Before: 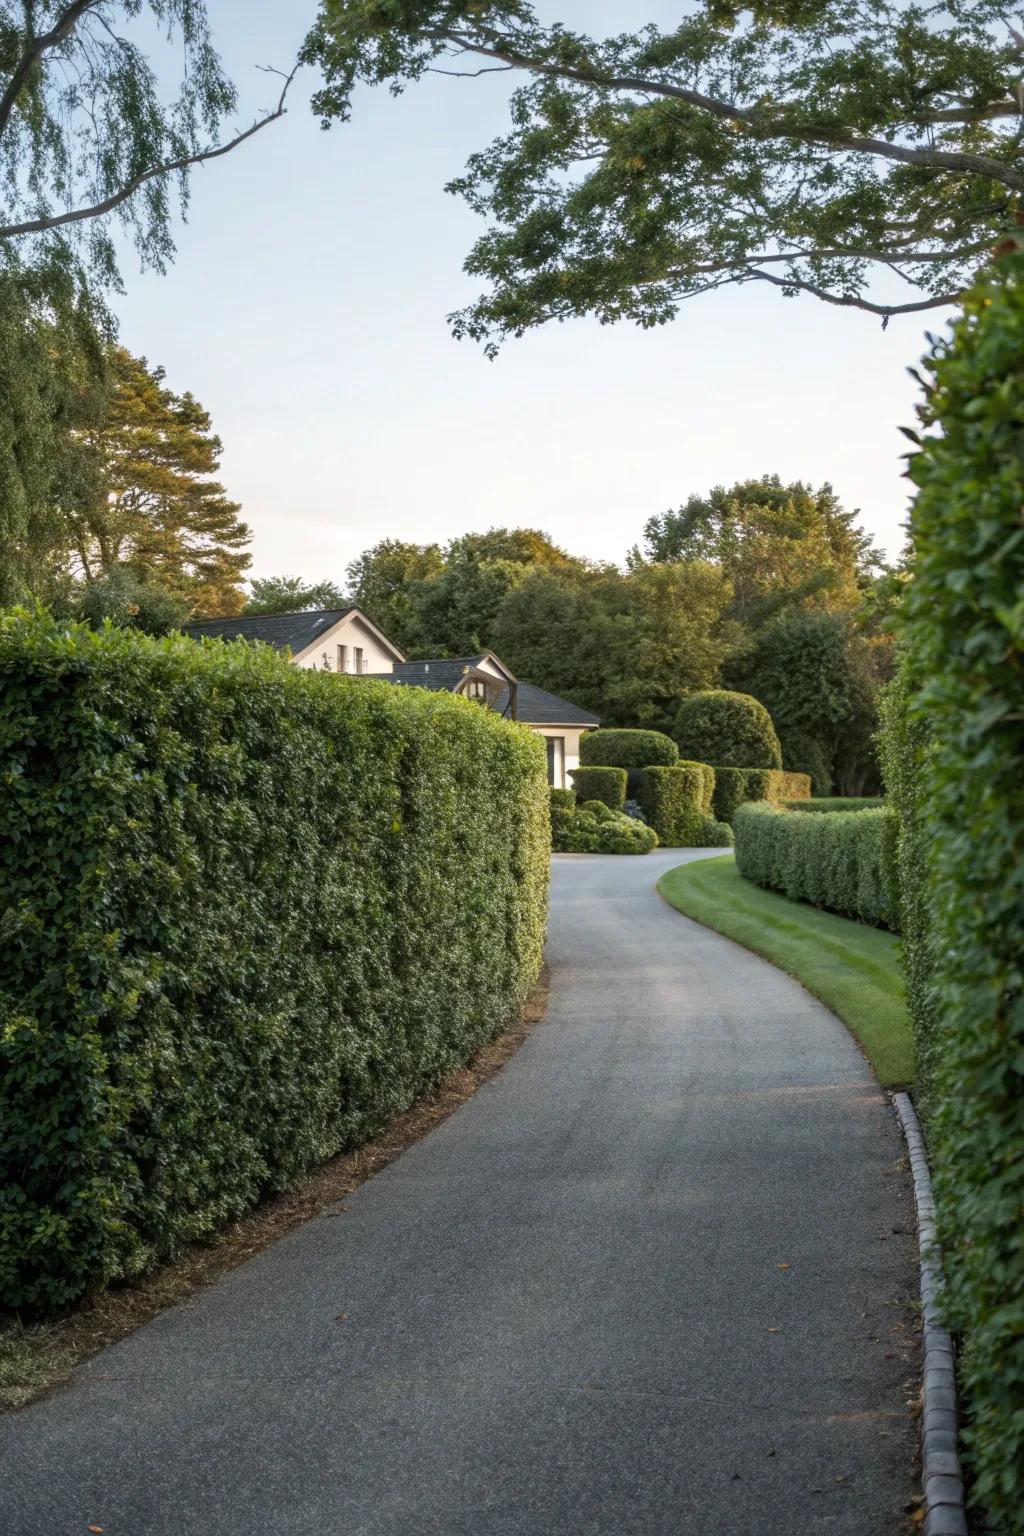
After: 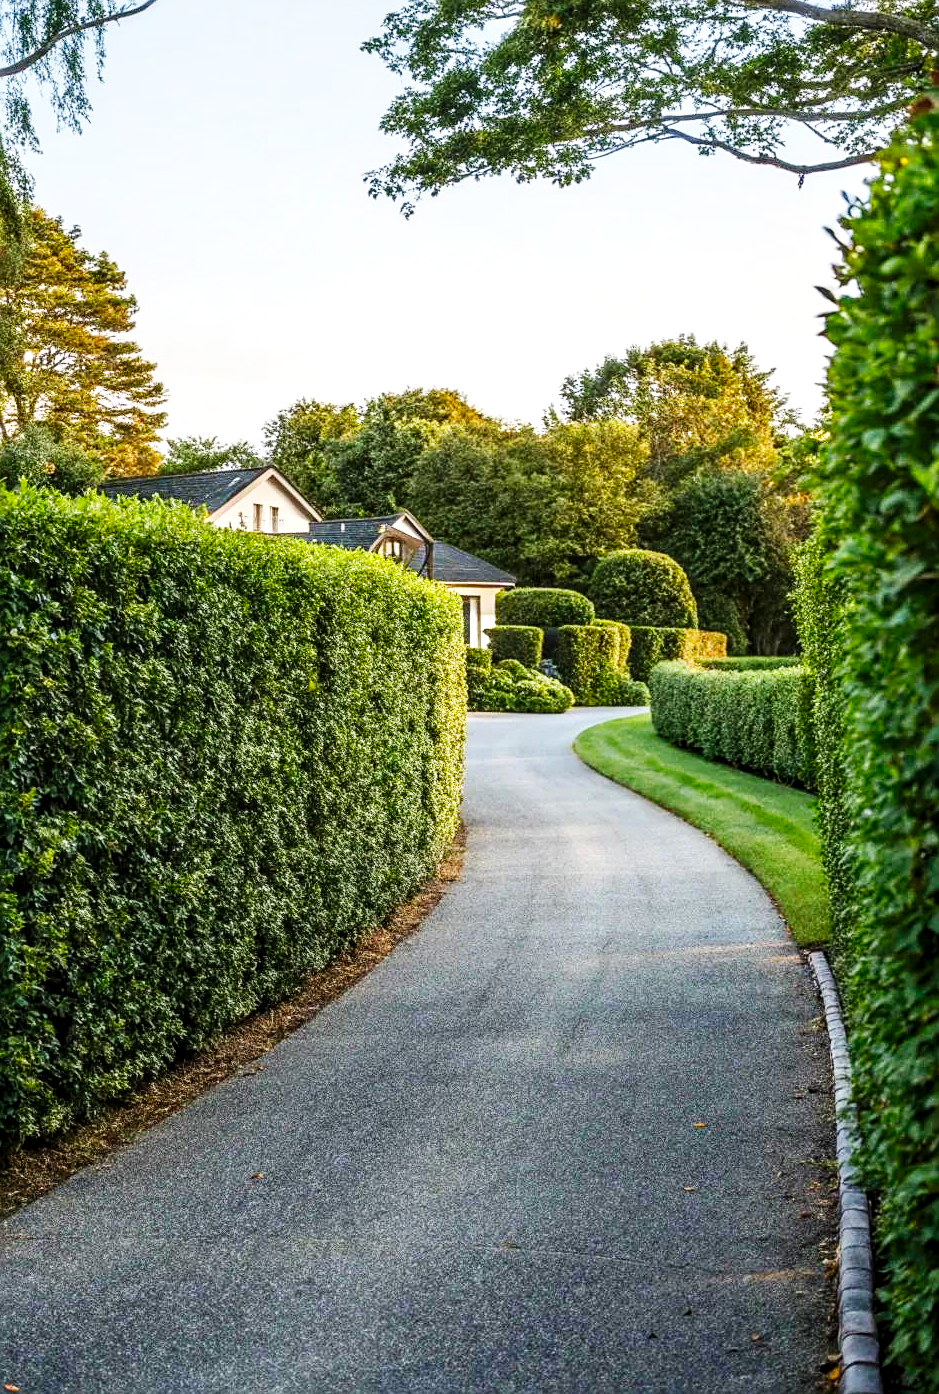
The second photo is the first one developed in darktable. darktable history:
exposure: exposure 0.191 EV, compensate highlight preservation false
contrast brightness saturation: contrast 0.1, brightness 0.03, saturation 0.09
sharpen: on, module defaults
color contrast: green-magenta contrast 1.2, blue-yellow contrast 1.2
crop and rotate: left 8.262%, top 9.226%
local contrast: on, module defaults
base curve: curves: ch0 [(0, 0) (0.032, 0.025) (0.121, 0.166) (0.206, 0.329) (0.605, 0.79) (1, 1)], preserve colors none
